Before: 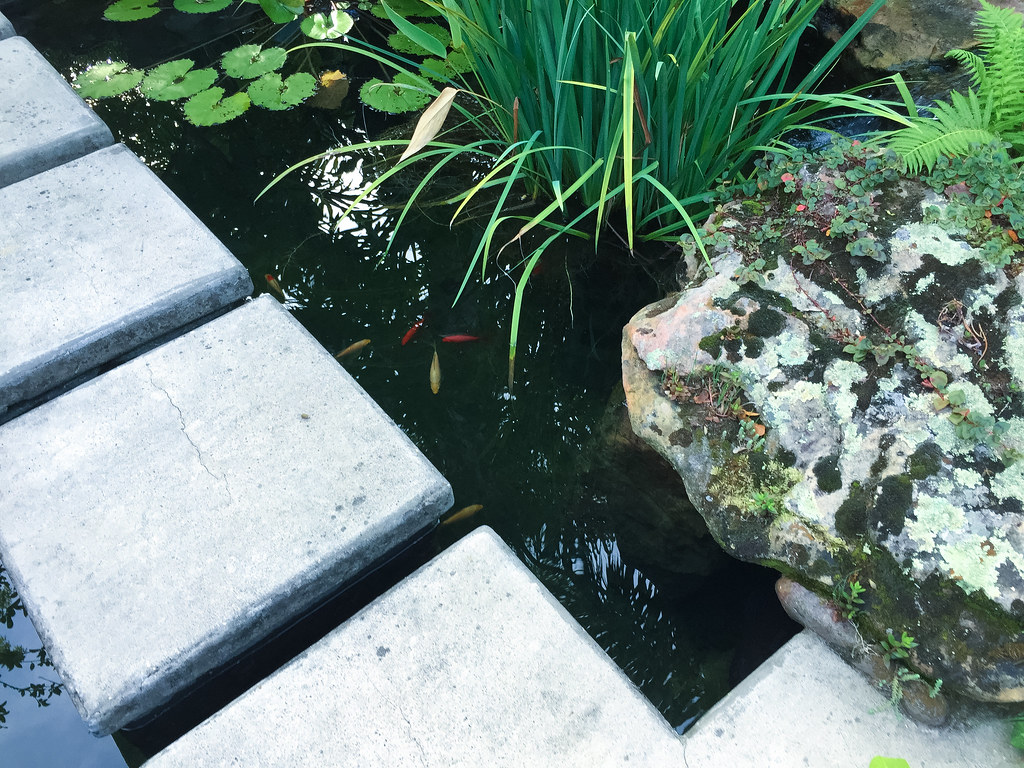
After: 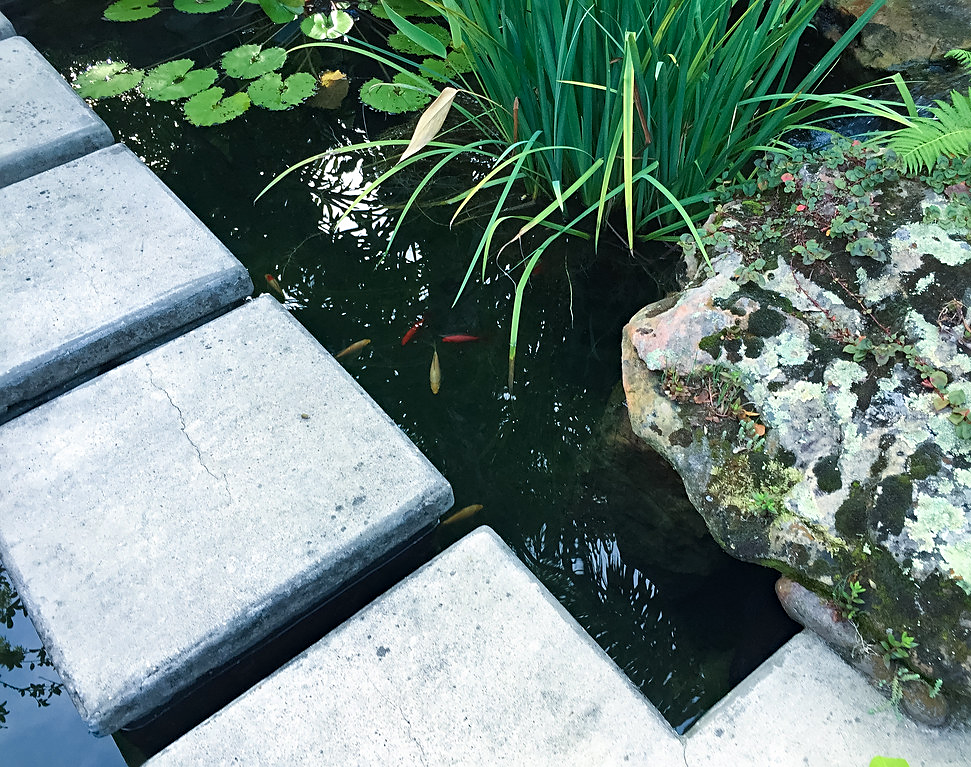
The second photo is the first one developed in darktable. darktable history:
crop and rotate: right 5.167%
haze removal: compatibility mode true, adaptive false
sharpen: radius 1.864, amount 0.398, threshold 1.271
color zones: curves: ch0 [(0, 0.5) (0.143, 0.5) (0.286, 0.5) (0.429, 0.5) (0.571, 0.5) (0.714, 0.476) (0.857, 0.5) (1, 0.5)]; ch2 [(0, 0.5) (0.143, 0.5) (0.286, 0.5) (0.429, 0.5) (0.571, 0.5) (0.714, 0.487) (0.857, 0.5) (1, 0.5)]
